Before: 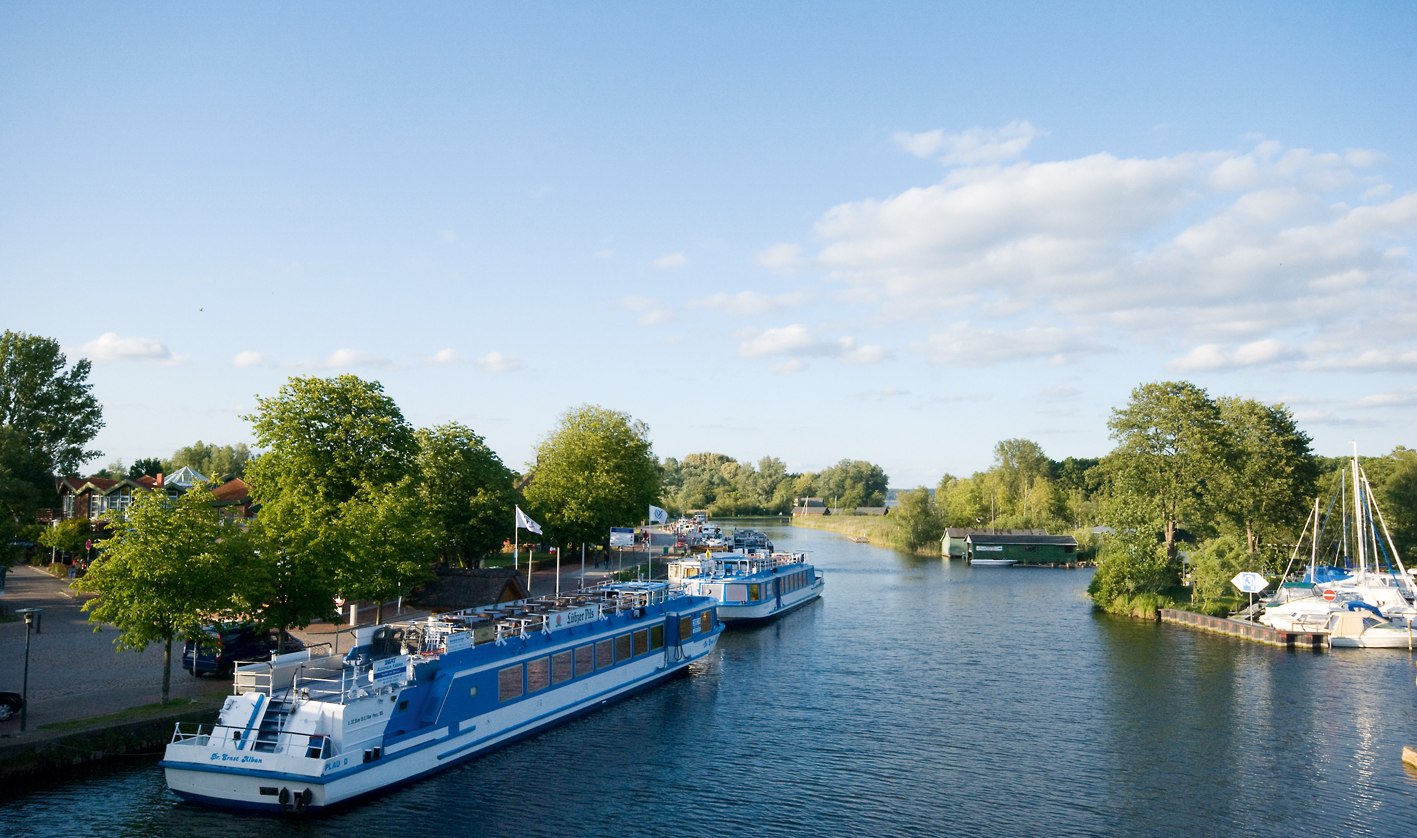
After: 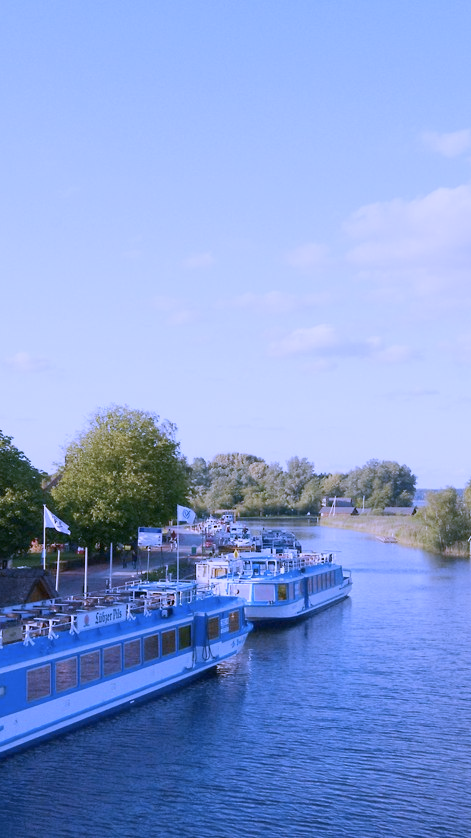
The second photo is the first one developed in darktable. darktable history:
crop: left 33.36%, right 33.36%
white balance: red 0.98, blue 1.61
color balance rgb: perceptual saturation grading › global saturation -27.94%, hue shift -2.27°, contrast -21.26%
velvia: strength 6%
